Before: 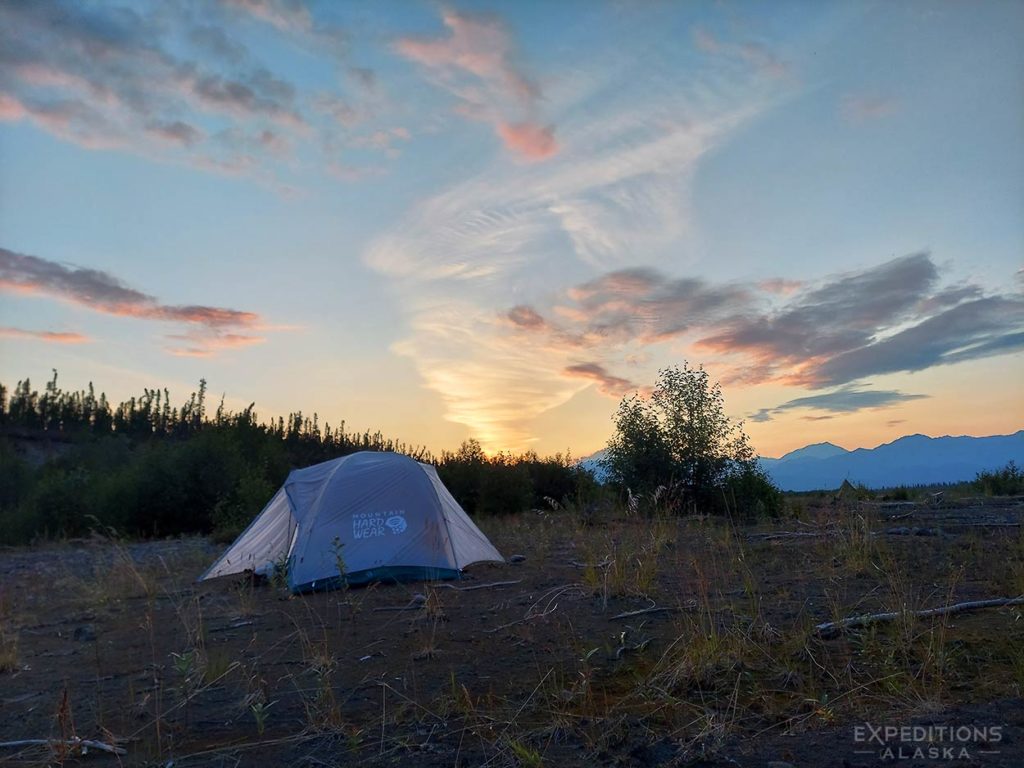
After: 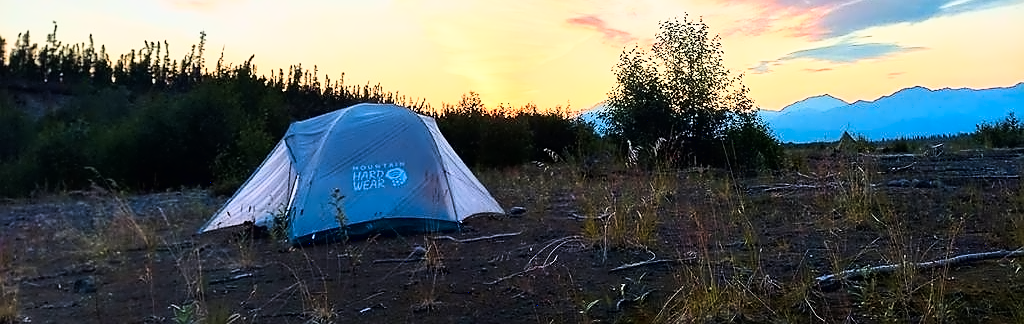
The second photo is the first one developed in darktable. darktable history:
color zones: curves: ch1 [(0.235, 0.558) (0.75, 0.5)]; ch2 [(0.25, 0.462) (0.749, 0.457)]
crop: top 45.426%, bottom 12.261%
velvia: on, module defaults
sharpen: radius 0.971, amount 0.606
contrast equalizer: octaves 7, y [[0.5 ×4, 0.524, 0.59], [0.5 ×6], [0.5 ×6], [0, 0, 0, 0.01, 0.045, 0.012], [0, 0, 0, 0.044, 0.195, 0.131]]
base curve: curves: ch0 [(0, 0) (0.007, 0.004) (0.027, 0.03) (0.046, 0.07) (0.207, 0.54) (0.442, 0.872) (0.673, 0.972) (1, 1)]
exposure: compensate highlight preservation false
